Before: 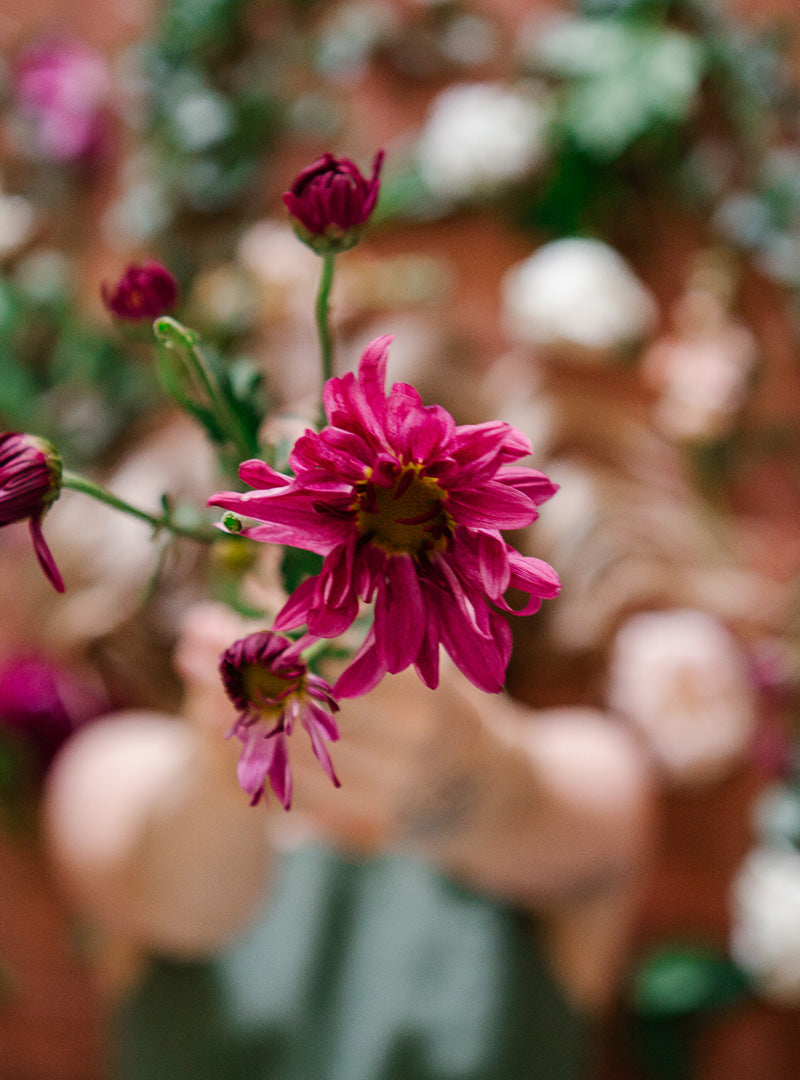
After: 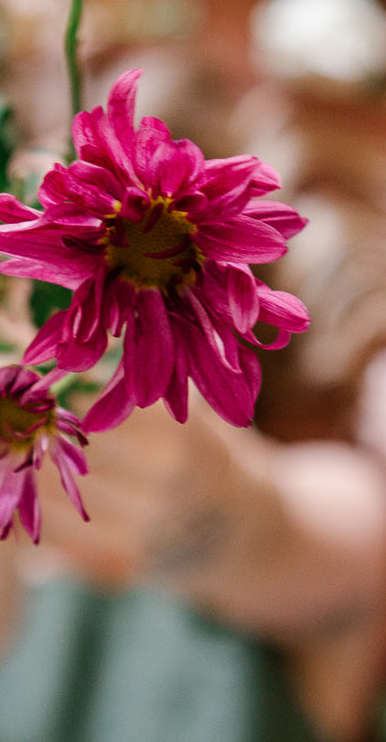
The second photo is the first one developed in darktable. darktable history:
crop: left 31.379%, top 24.658%, right 20.326%, bottom 6.628%
